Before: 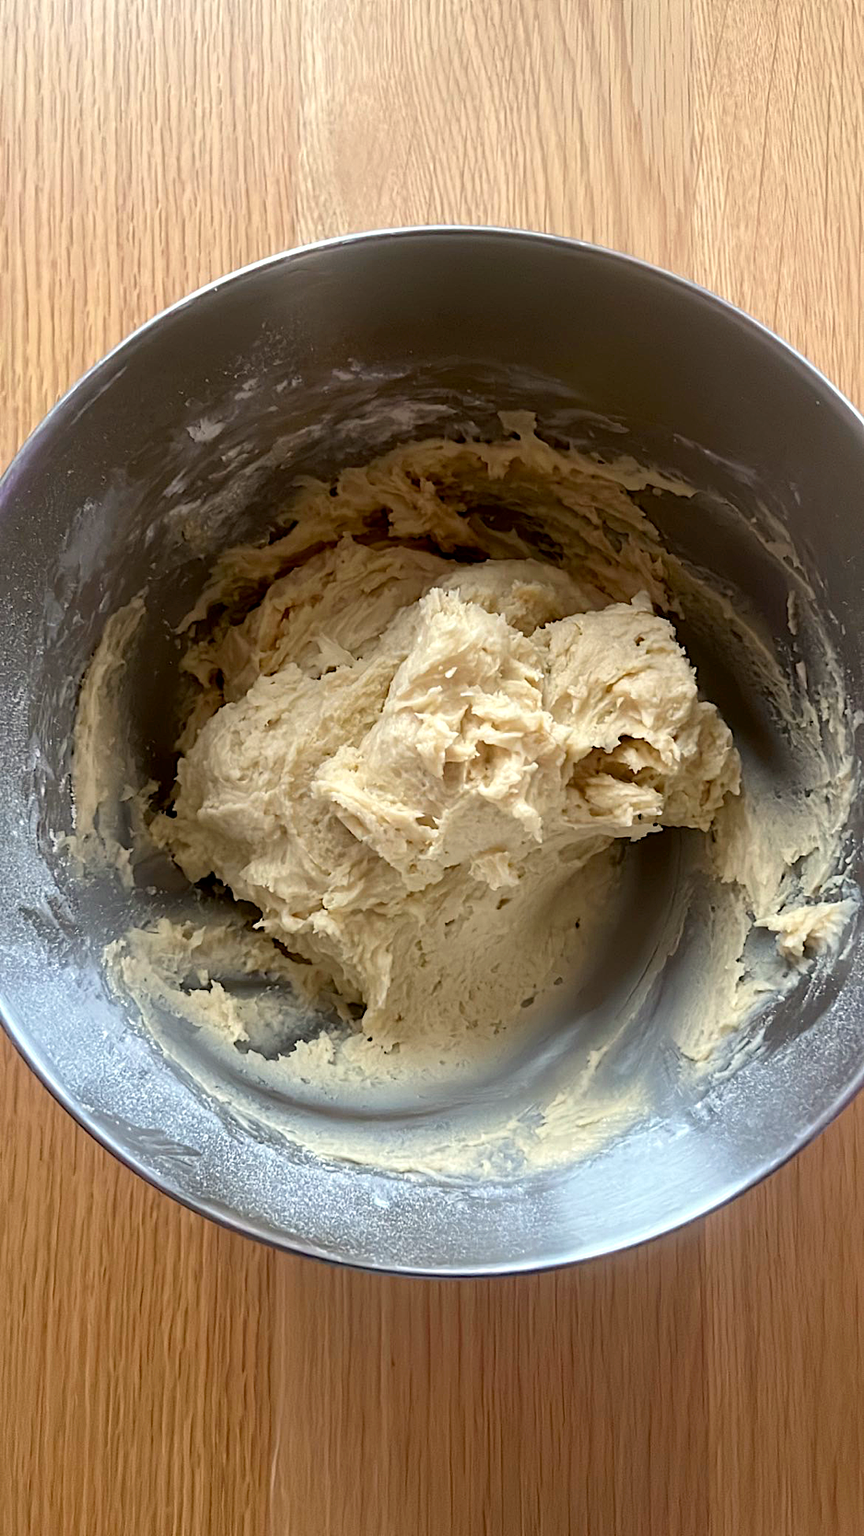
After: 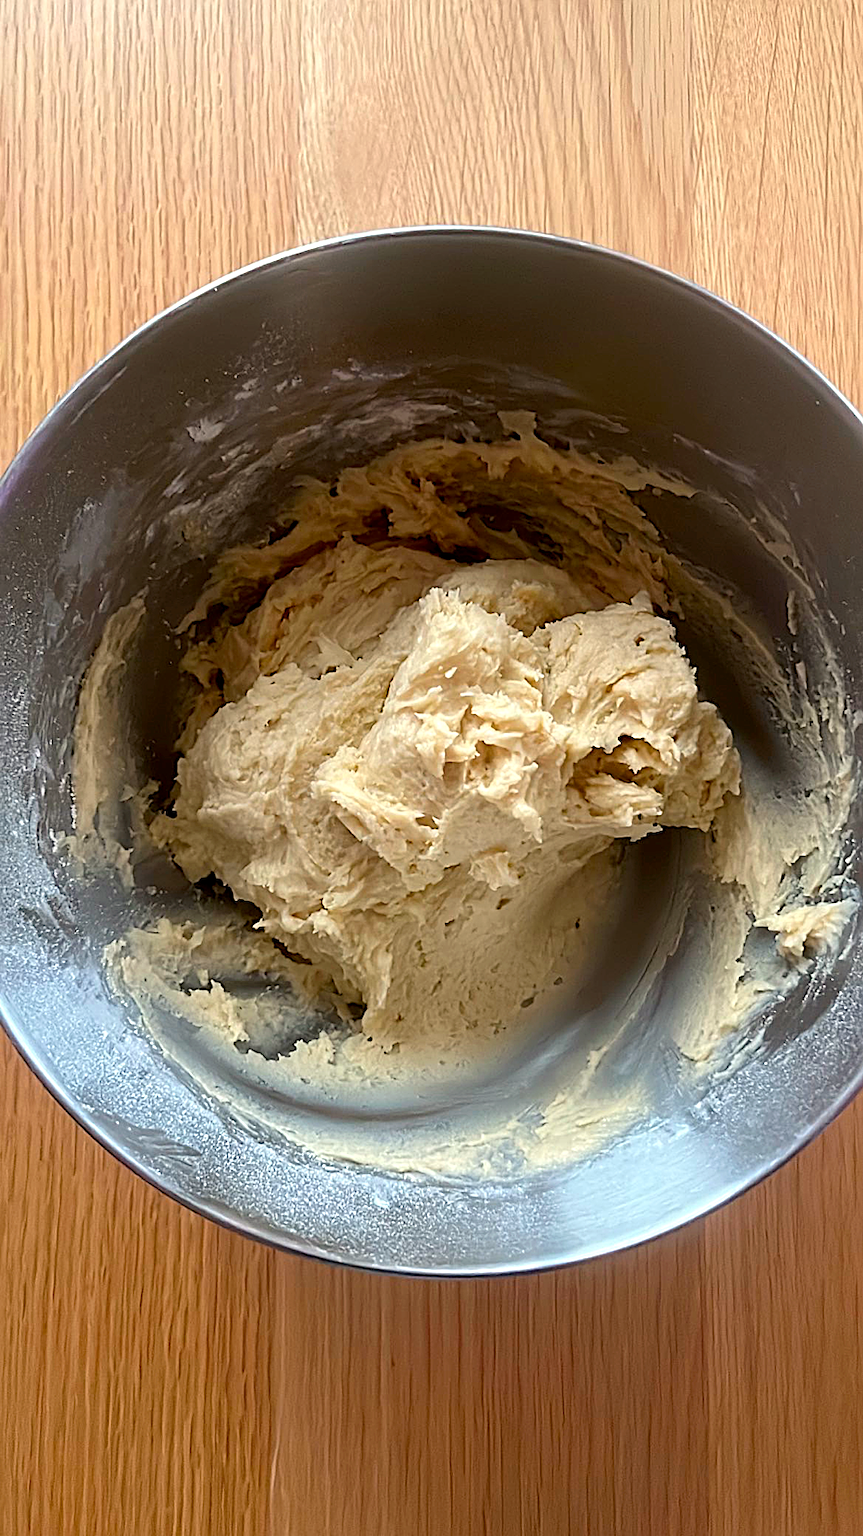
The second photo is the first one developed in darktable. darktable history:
sharpen: amount 0.464
